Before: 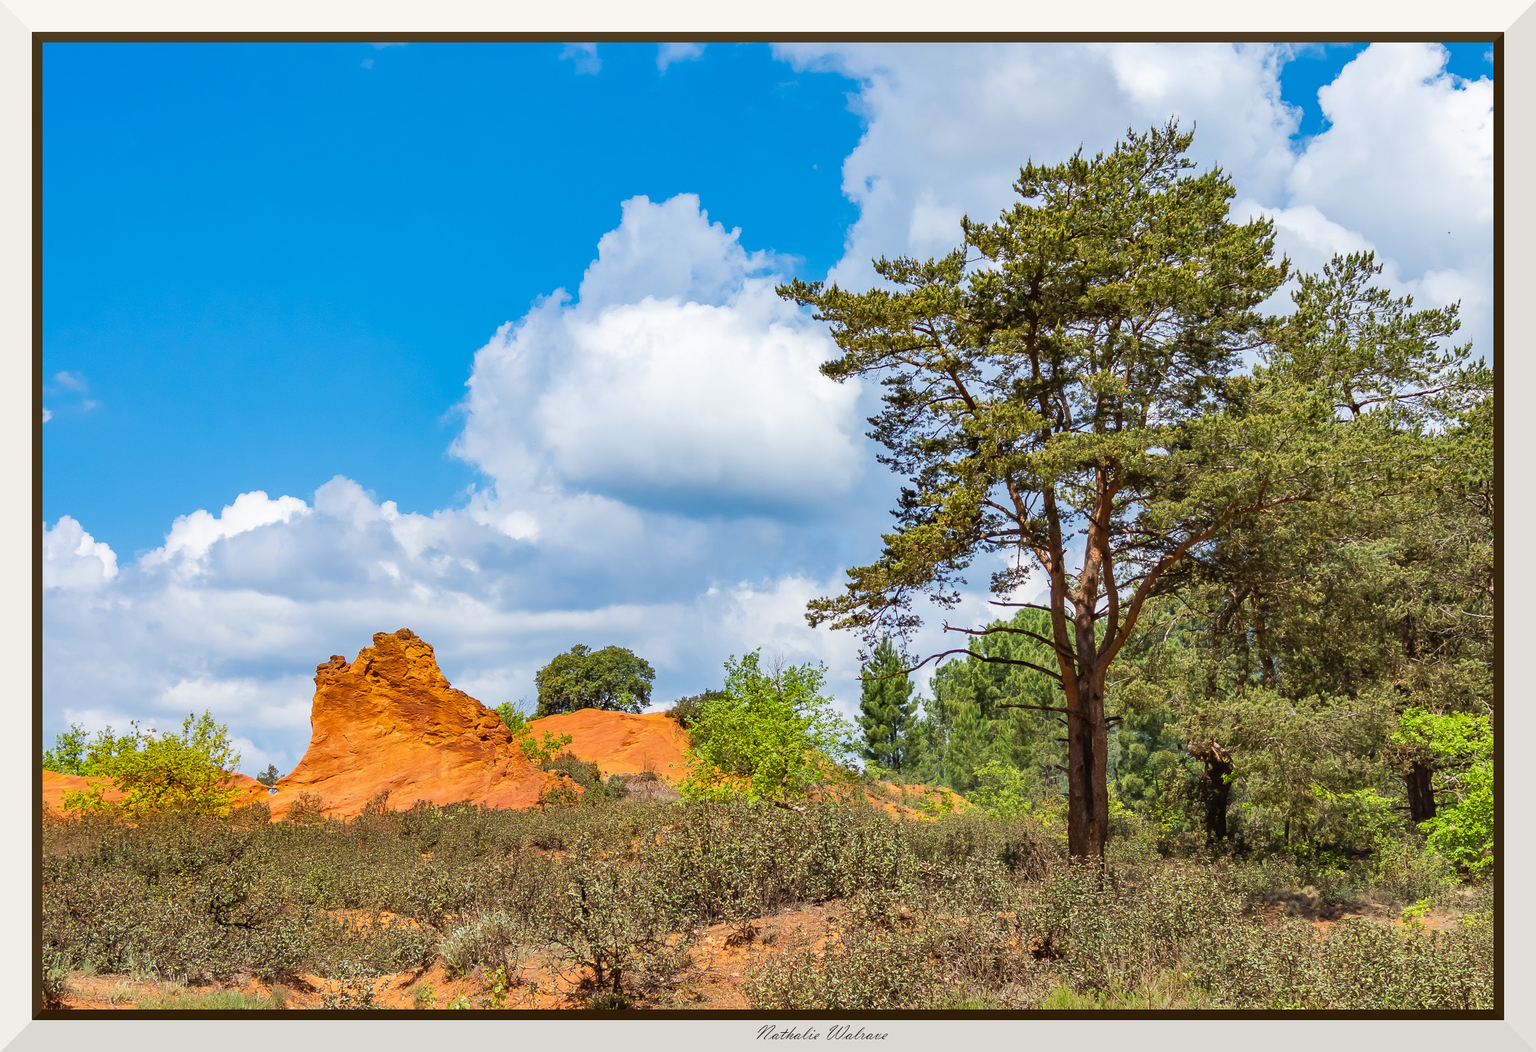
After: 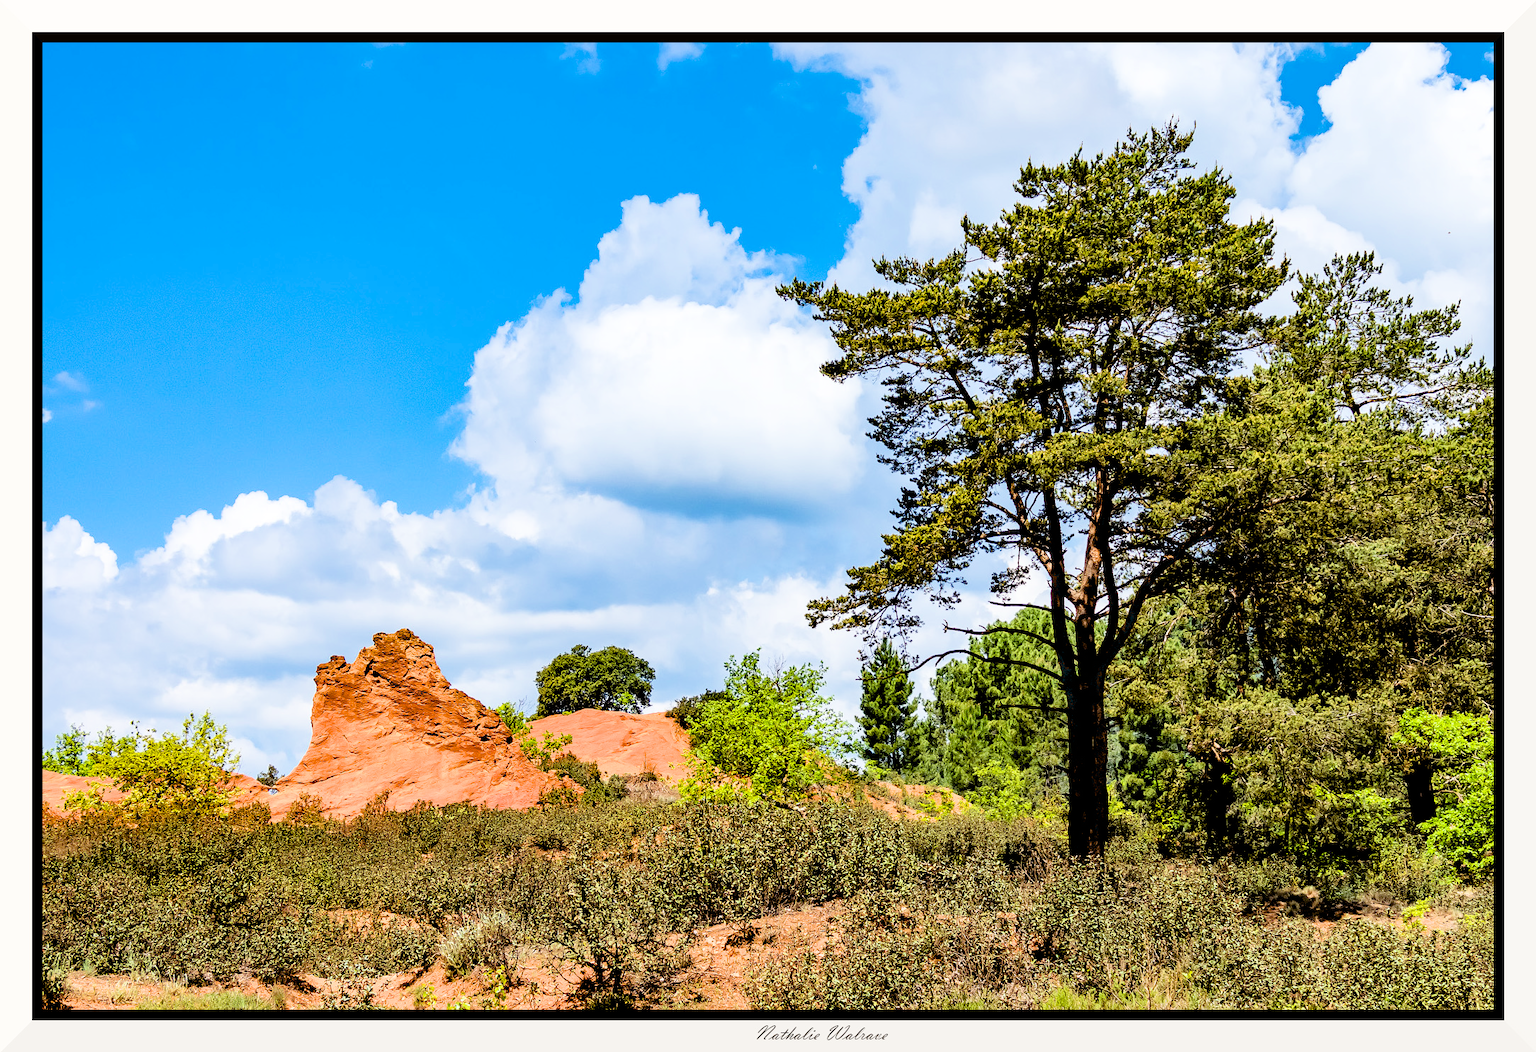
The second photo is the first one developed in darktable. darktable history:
filmic rgb: black relative exposure -4 EV, white relative exposure 3 EV, hardness 3.02, contrast 1.4
exposure: black level correction 0.04, exposure 0.5 EV, compensate highlight preservation false
